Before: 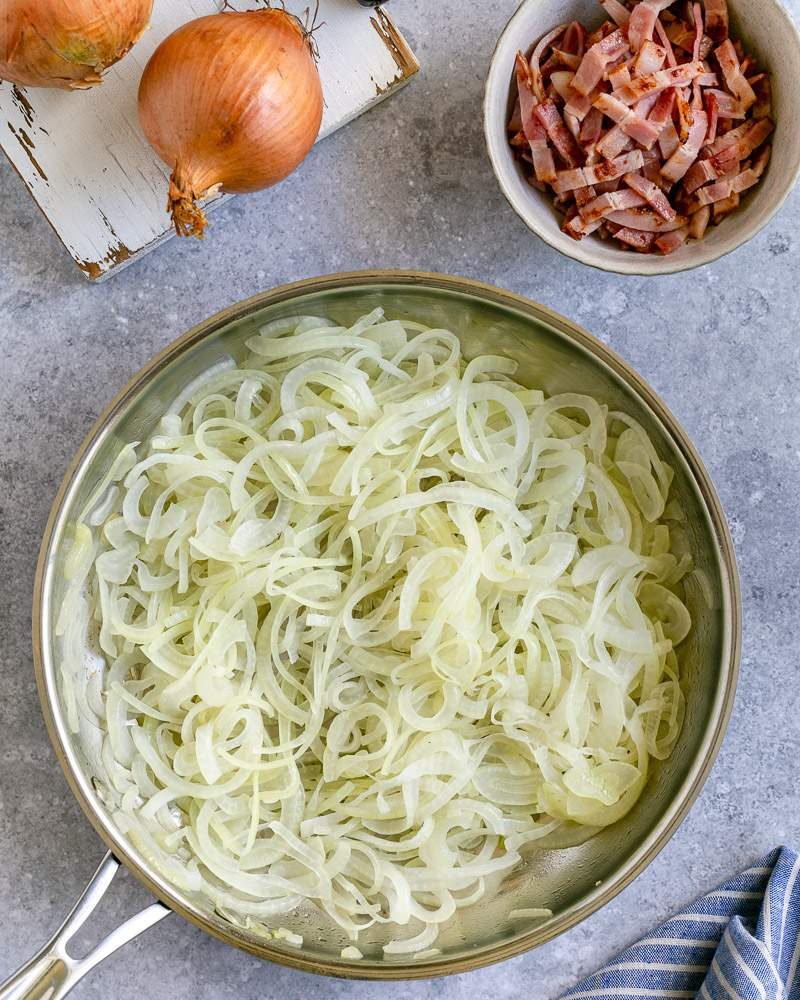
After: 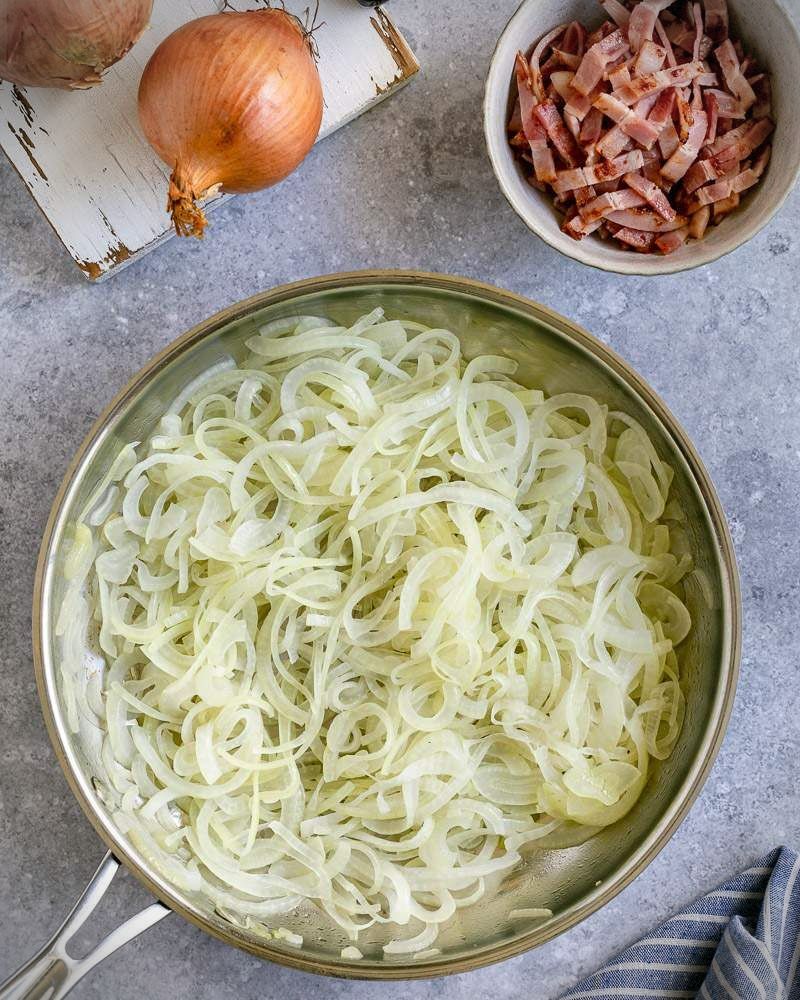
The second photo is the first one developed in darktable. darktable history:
vignetting: brightness -0.575, dithering 8-bit output
